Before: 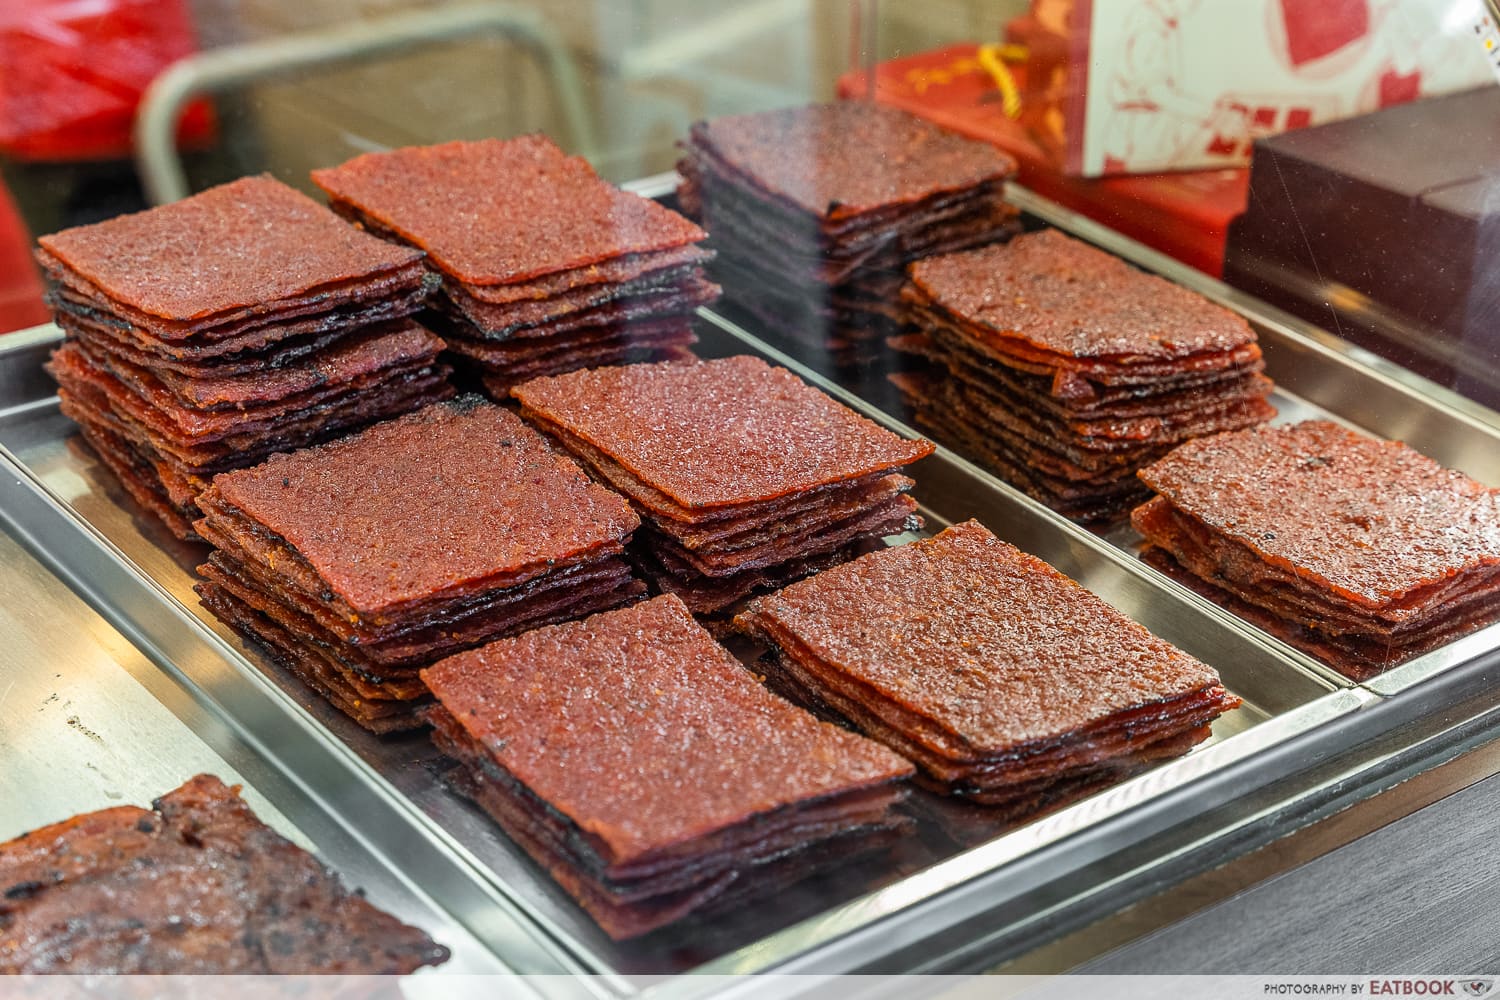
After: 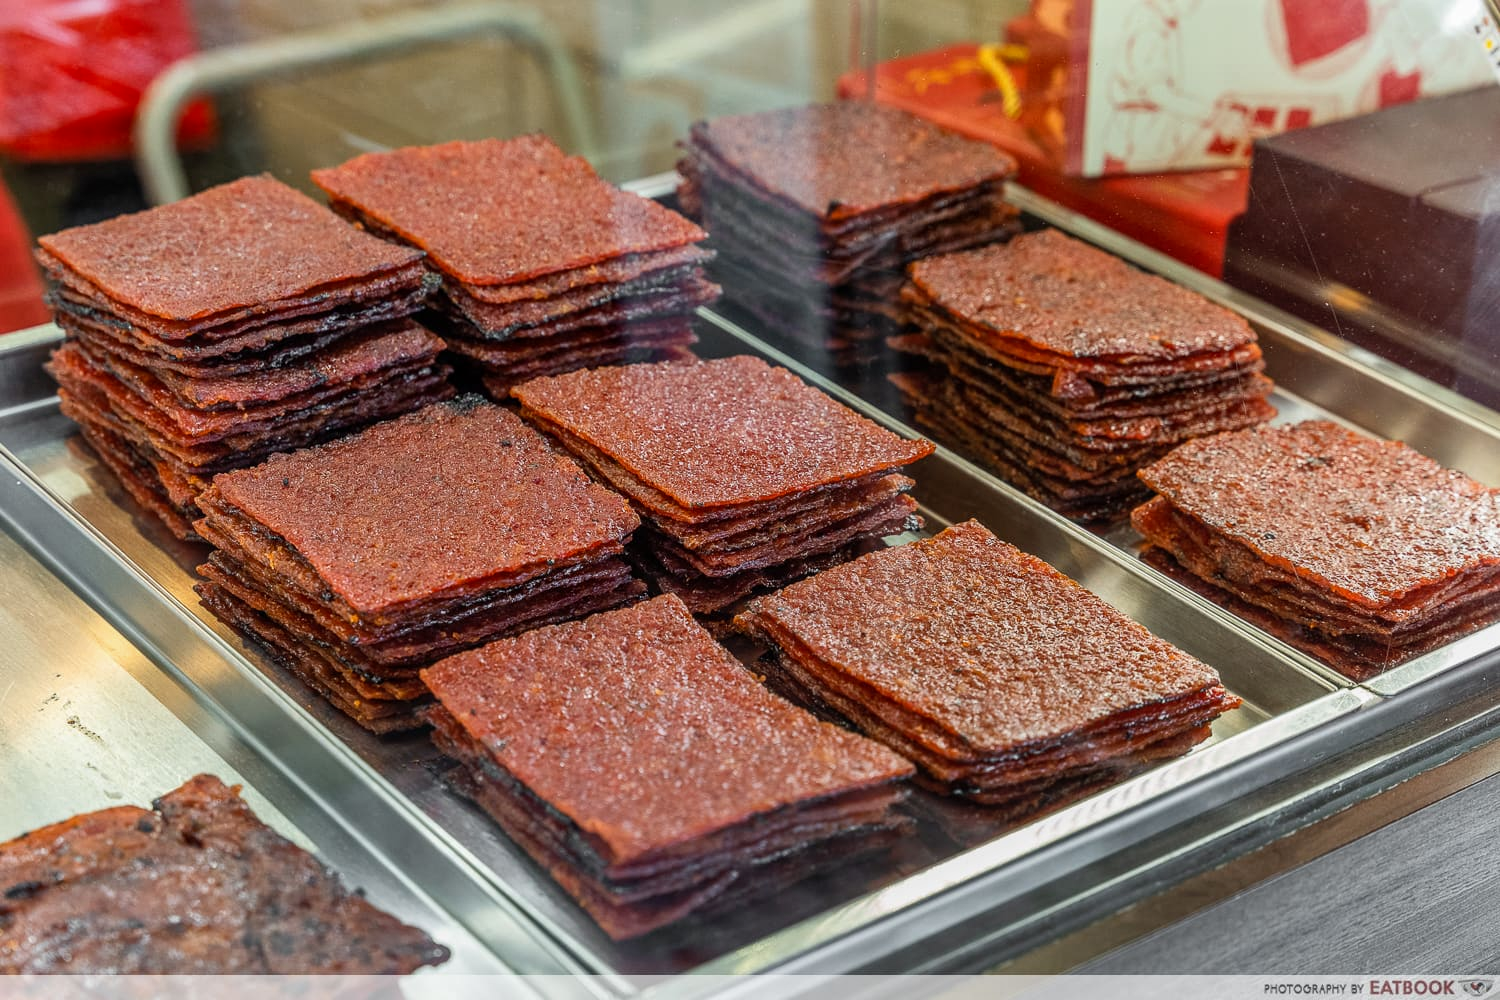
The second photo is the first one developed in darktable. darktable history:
local contrast: detail 110%
exposure: black level correction 0.001, compensate highlight preservation false
